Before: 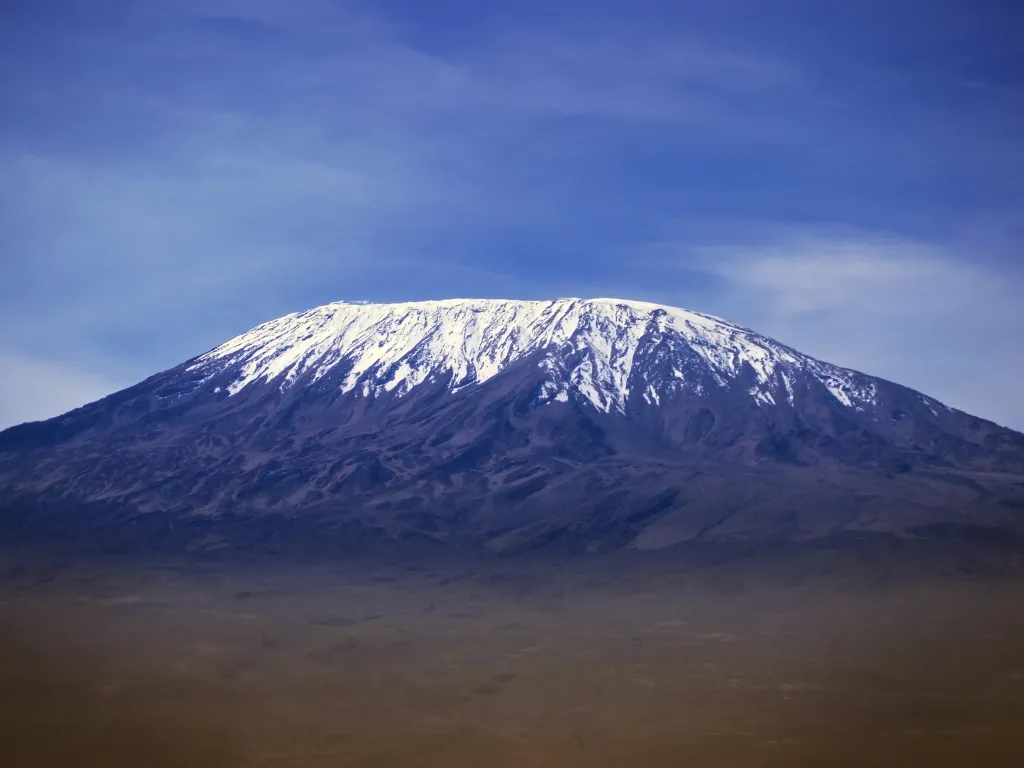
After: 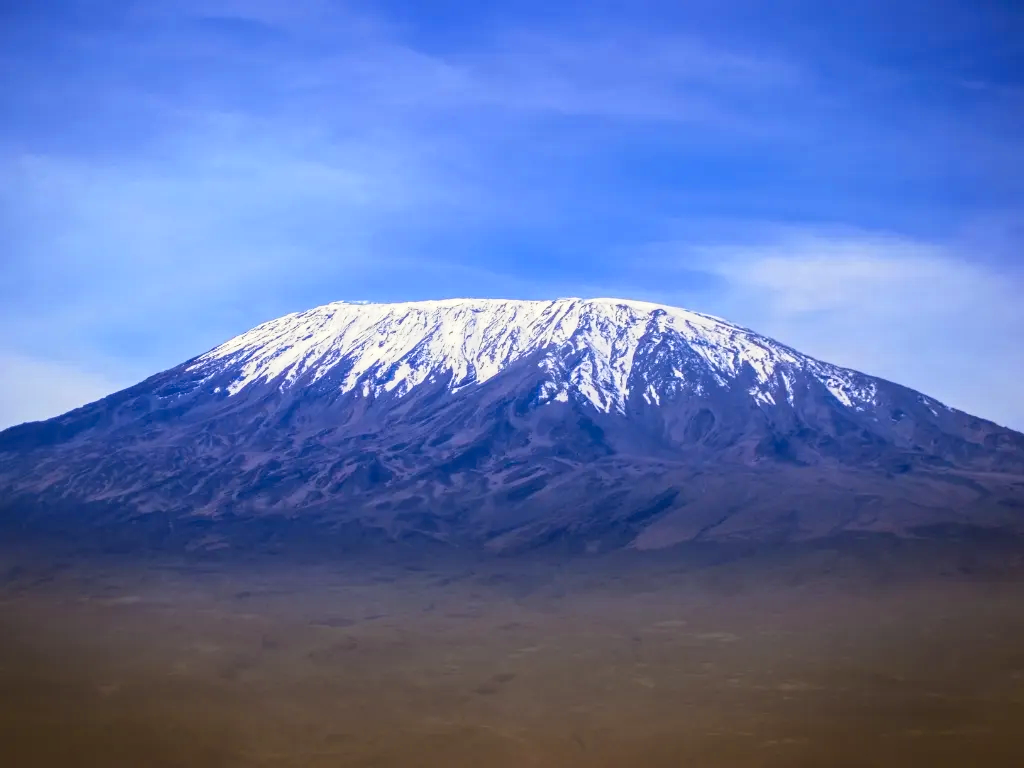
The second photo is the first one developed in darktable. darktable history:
local contrast: detail 110%
base curve: curves: ch0 [(0, 0) (0.666, 0.806) (1, 1)], preserve colors none
color zones: curves: ch0 [(0, 0.485) (0.178, 0.476) (0.261, 0.623) (0.411, 0.403) (0.708, 0.603) (0.934, 0.412)]; ch1 [(0.003, 0.485) (0.149, 0.496) (0.229, 0.584) (0.326, 0.551) (0.484, 0.262) (0.757, 0.643)]
